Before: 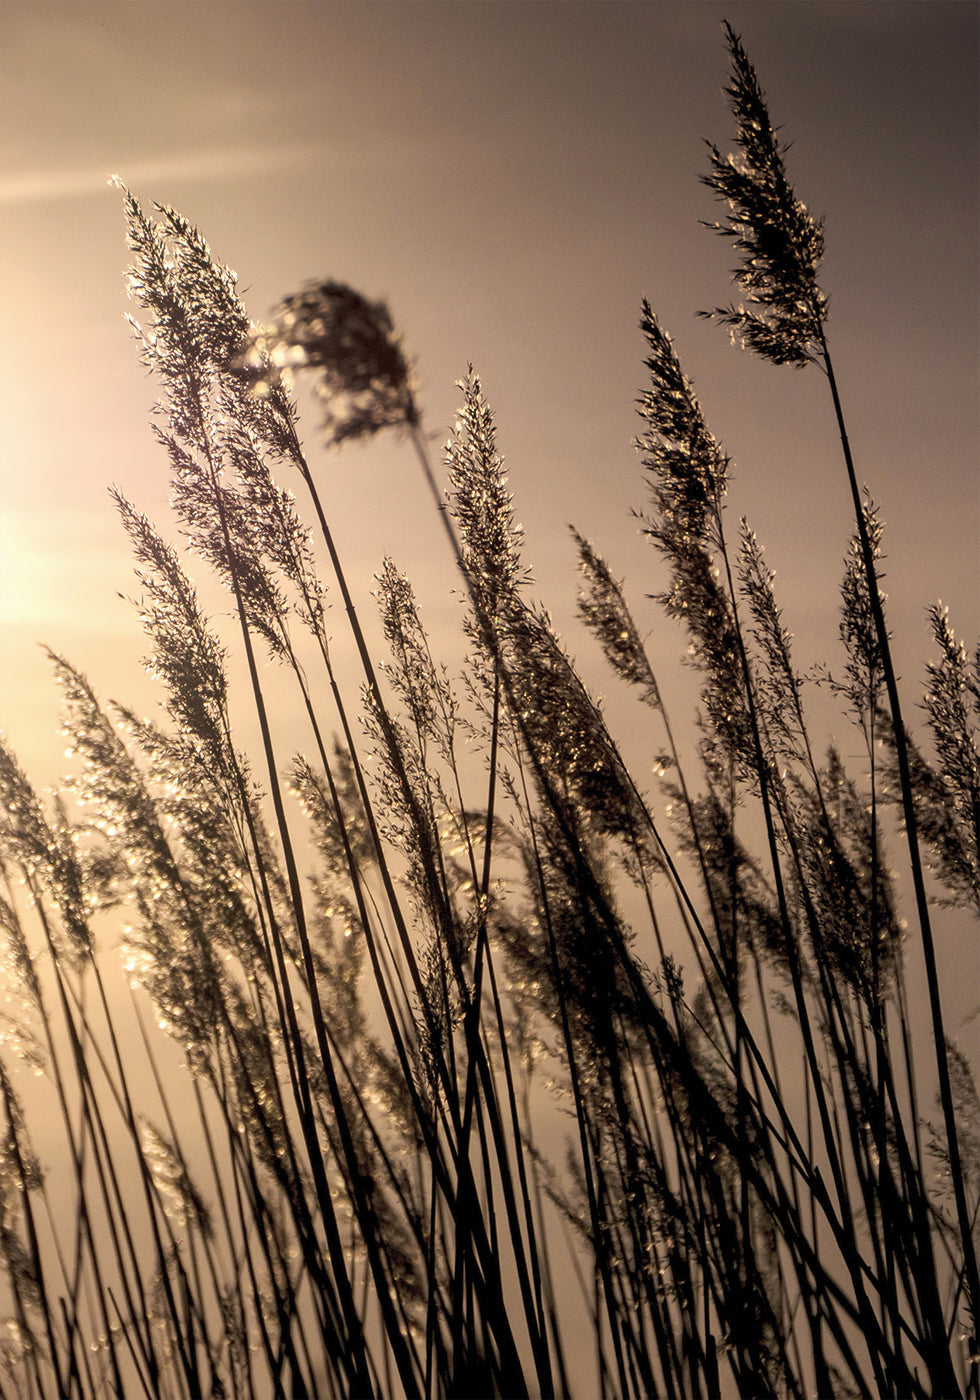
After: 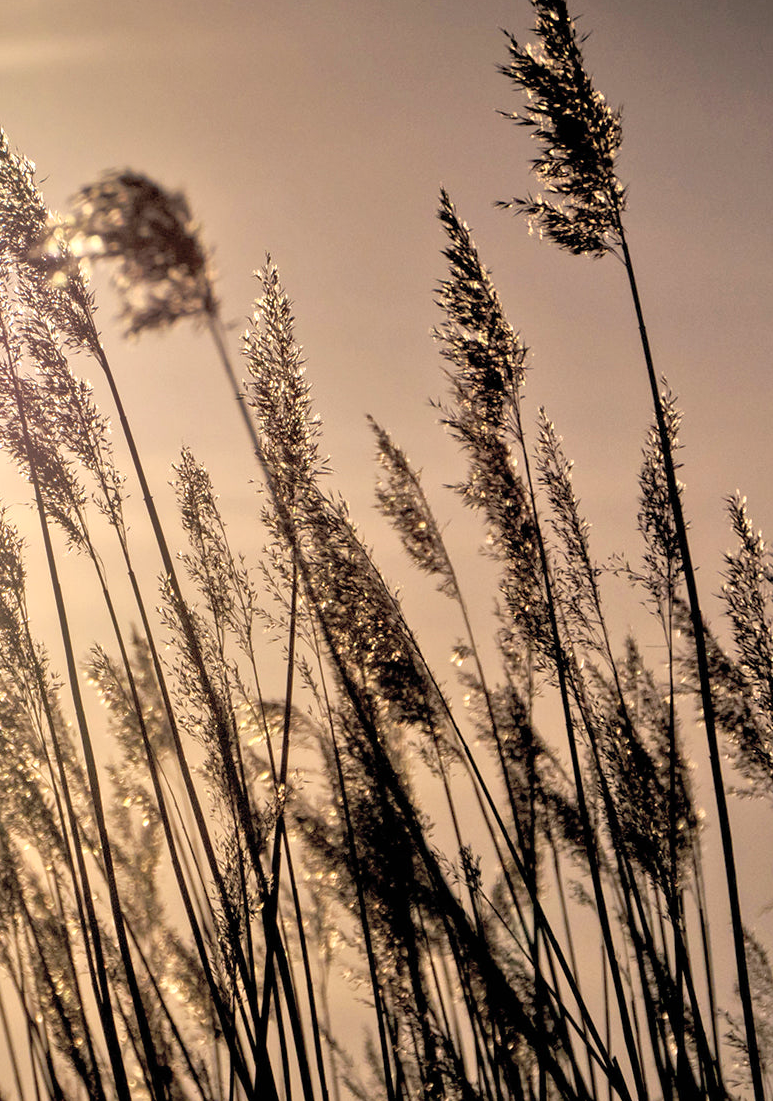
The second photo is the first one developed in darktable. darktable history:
crop and rotate: left 20.74%, top 7.912%, right 0.375%, bottom 13.378%
tone equalizer: -7 EV 0.15 EV, -6 EV 0.6 EV, -5 EV 1.15 EV, -4 EV 1.33 EV, -3 EV 1.15 EV, -2 EV 0.6 EV, -1 EV 0.15 EV, mask exposure compensation -0.5 EV
